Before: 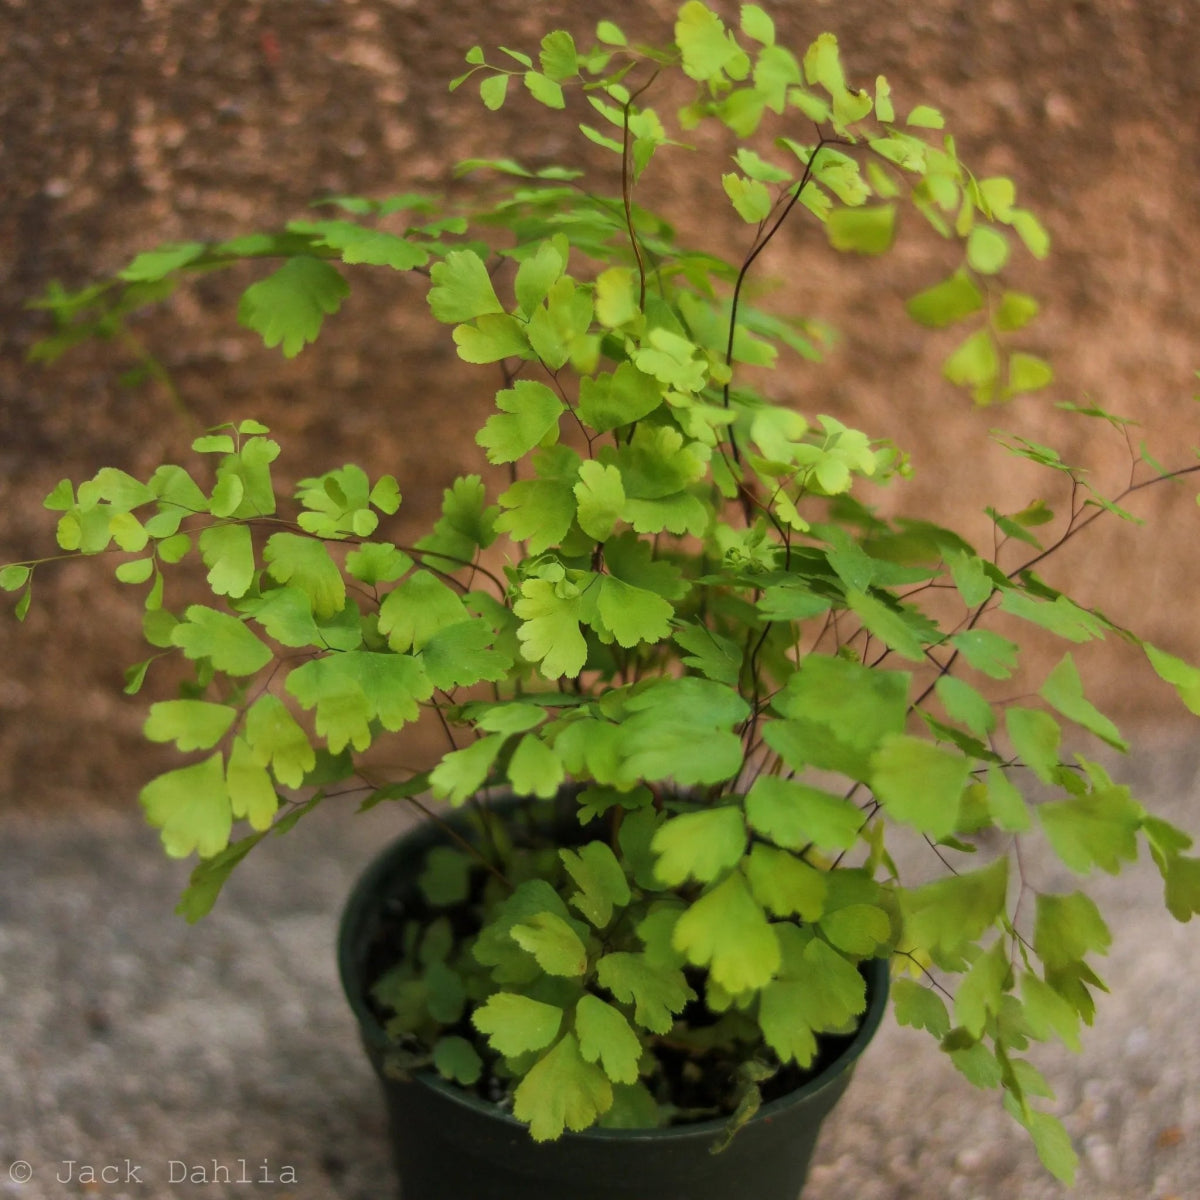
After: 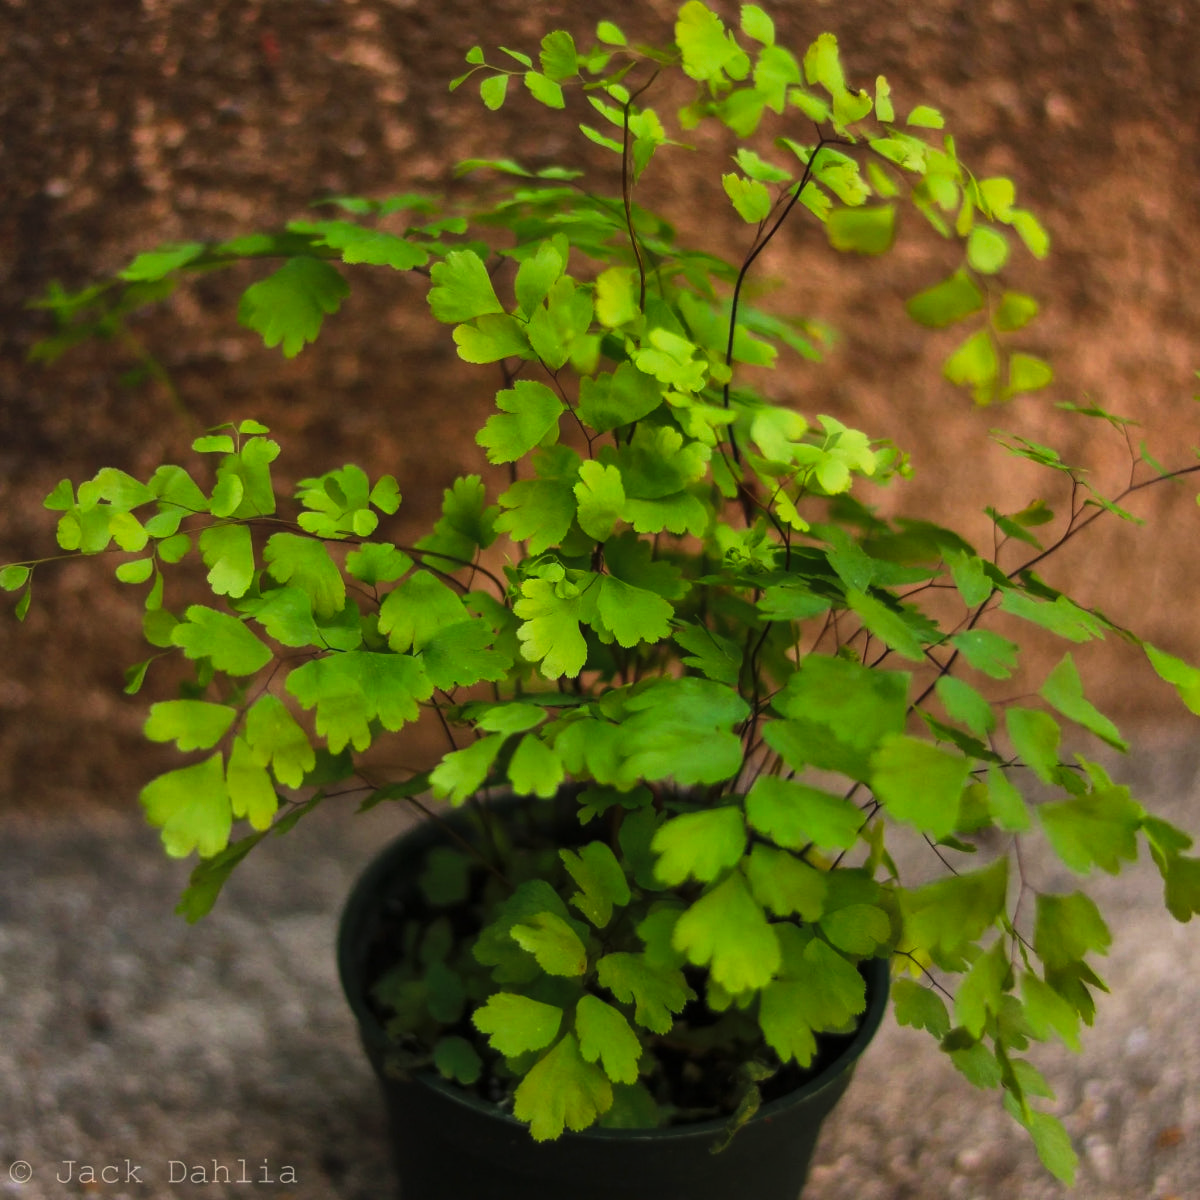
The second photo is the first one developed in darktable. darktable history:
rotate and perspective: automatic cropping original format, crop left 0, crop top 0
tone curve: curves: ch0 [(0, 0) (0.003, 0.004) (0.011, 0.009) (0.025, 0.017) (0.044, 0.029) (0.069, 0.04) (0.1, 0.051) (0.136, 0.07) (0.177, 0.095) (0.224, 0.131) (0.277, 0.179) (0.335, 0.237) (0.399, 0.302) (0.468, 0.386) (0.543, 0.471) (0.623, 0.576) (0.709, 0.699) (0.801, 0.817) (0.898, 0.917) (1, 1)], preserve colors none
tone equalizer: on, module defaults
